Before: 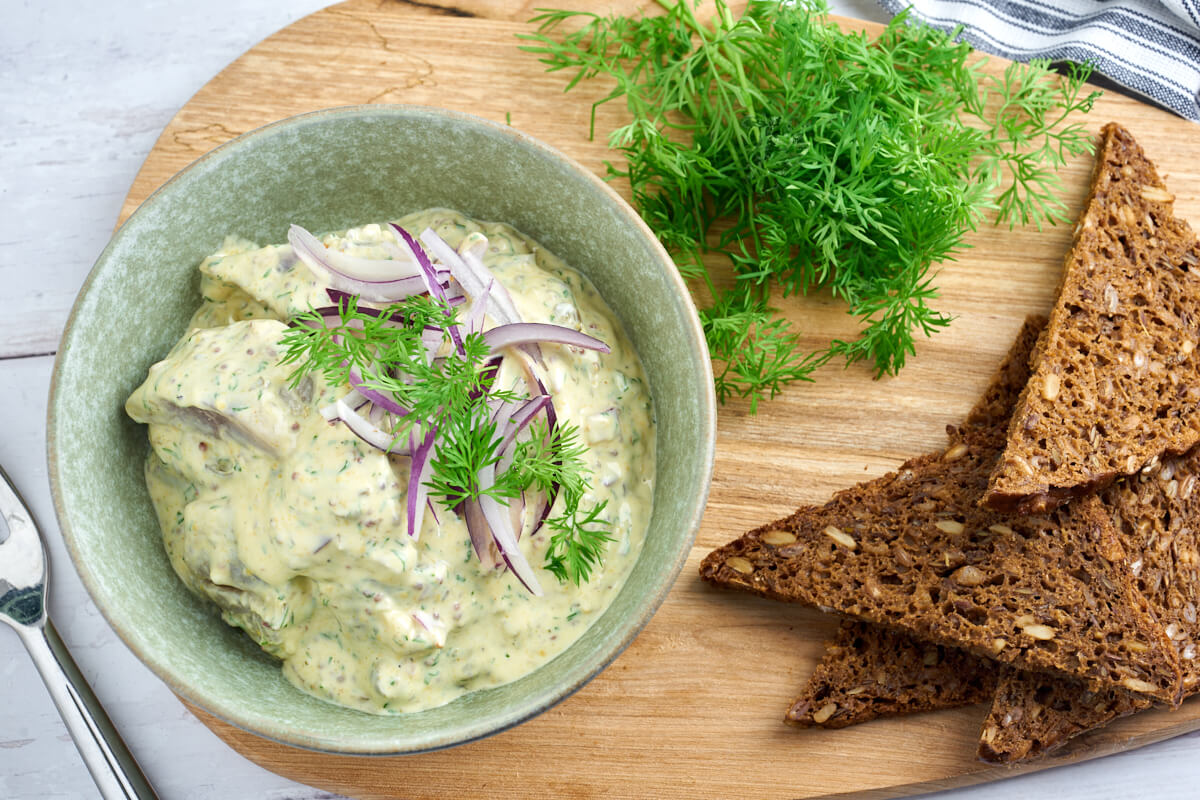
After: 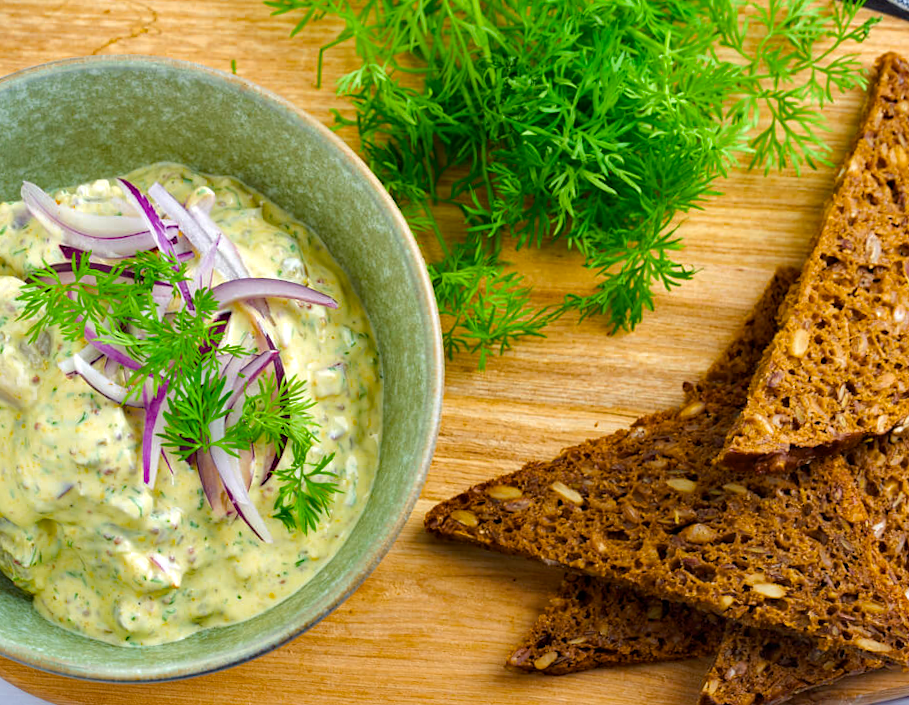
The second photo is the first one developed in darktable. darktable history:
shadows and highlights: shadows 10, white point adjustment 1, highlights -40
exposure: compensate highlight preservation false
crop and rotate: left 17.959%, top 5.771%, right 1.742%
rotate and perspective: rotation 0.062°, lens shift (vertical) 0.115, lens shift (horizontal) -0.133, crop left 0.047, crop right 0.94, crop top 0.061, crop bottom 0.94
haze removal: strength 0.29, distance 0.25, compatibility mode true, adaptive false
color balance rgb: perceptual saturation grading › global saturation 30%, global vibrance 20%
